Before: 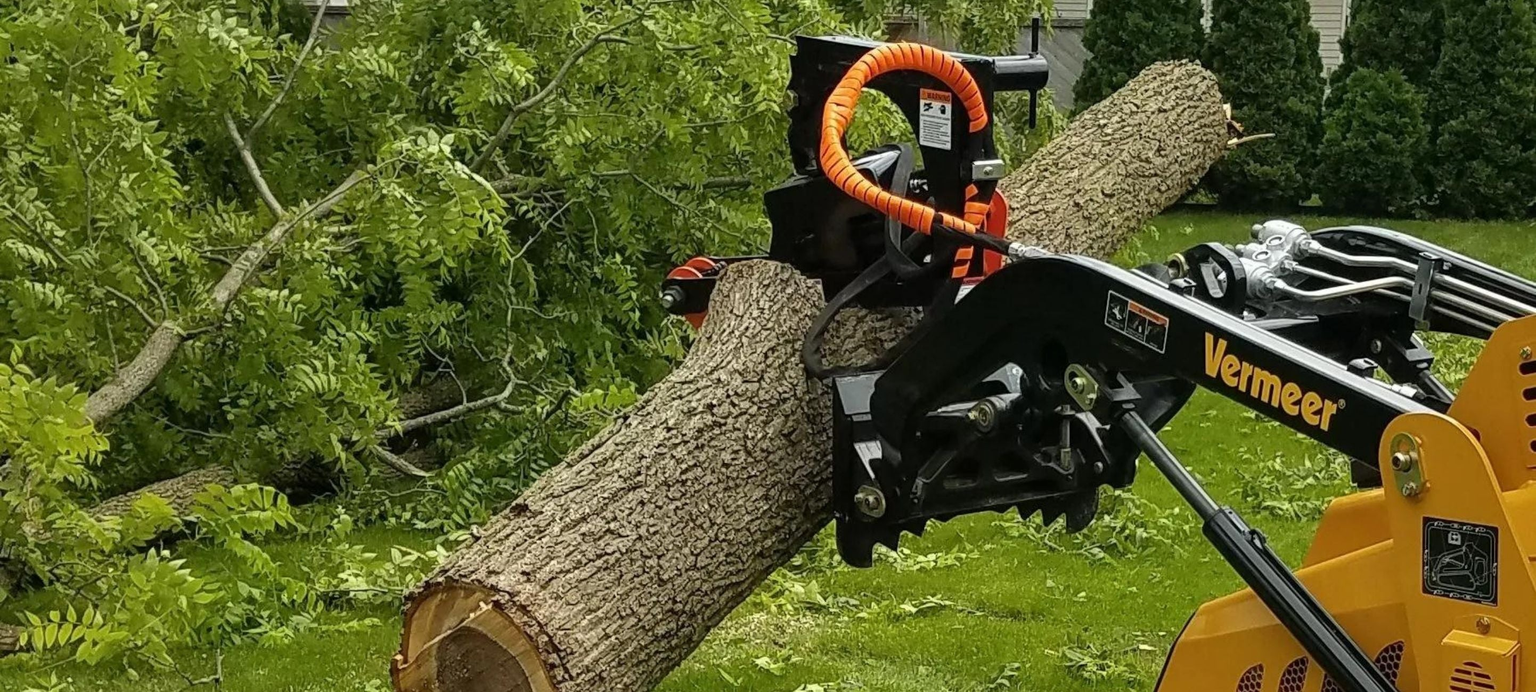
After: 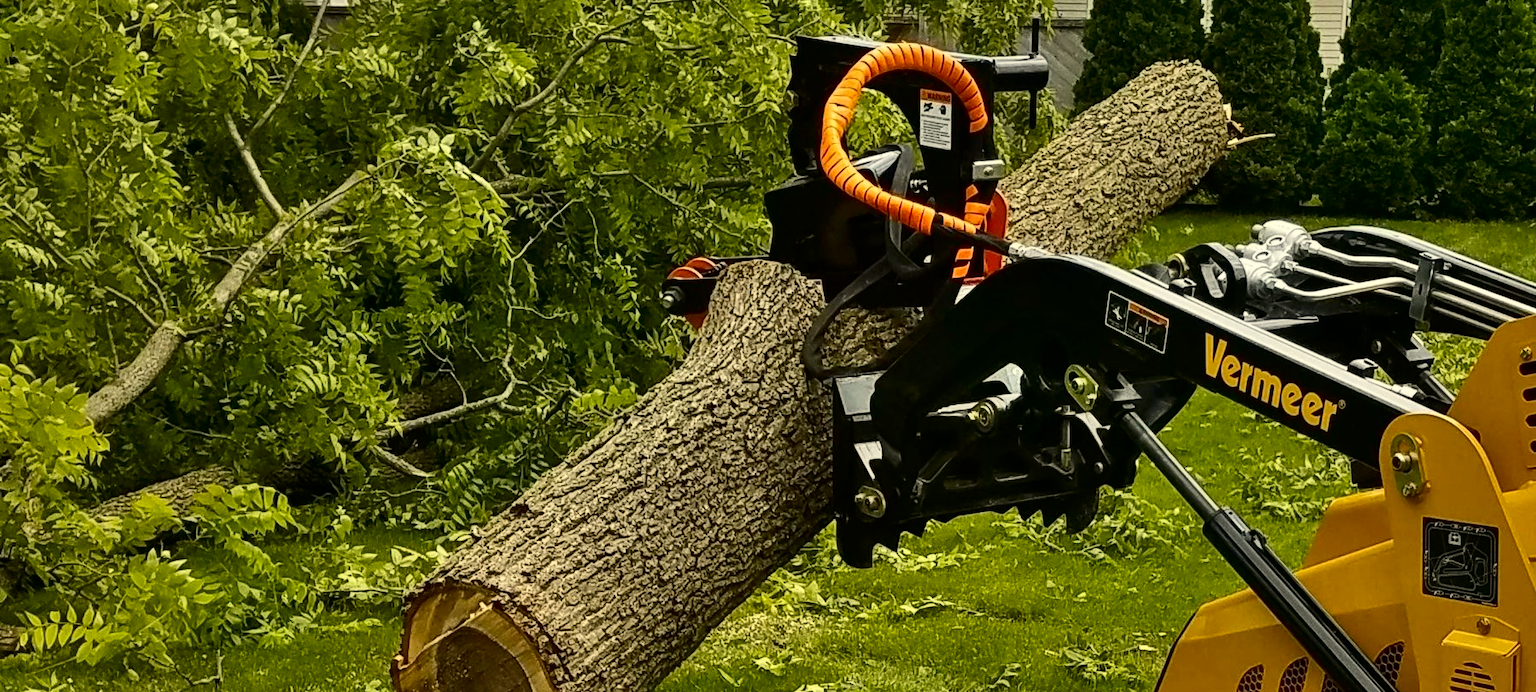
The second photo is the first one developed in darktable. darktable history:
color contrast: green-magenta contrast 0.8, blue-yellow contrast 1.1, unbound 0
white balance: red 1.029, blue 0.92
shadows and highlights: soften with gaussian
contrast brightness saturation: contrast 0.2, brightness -0.11, saturation 0.1
